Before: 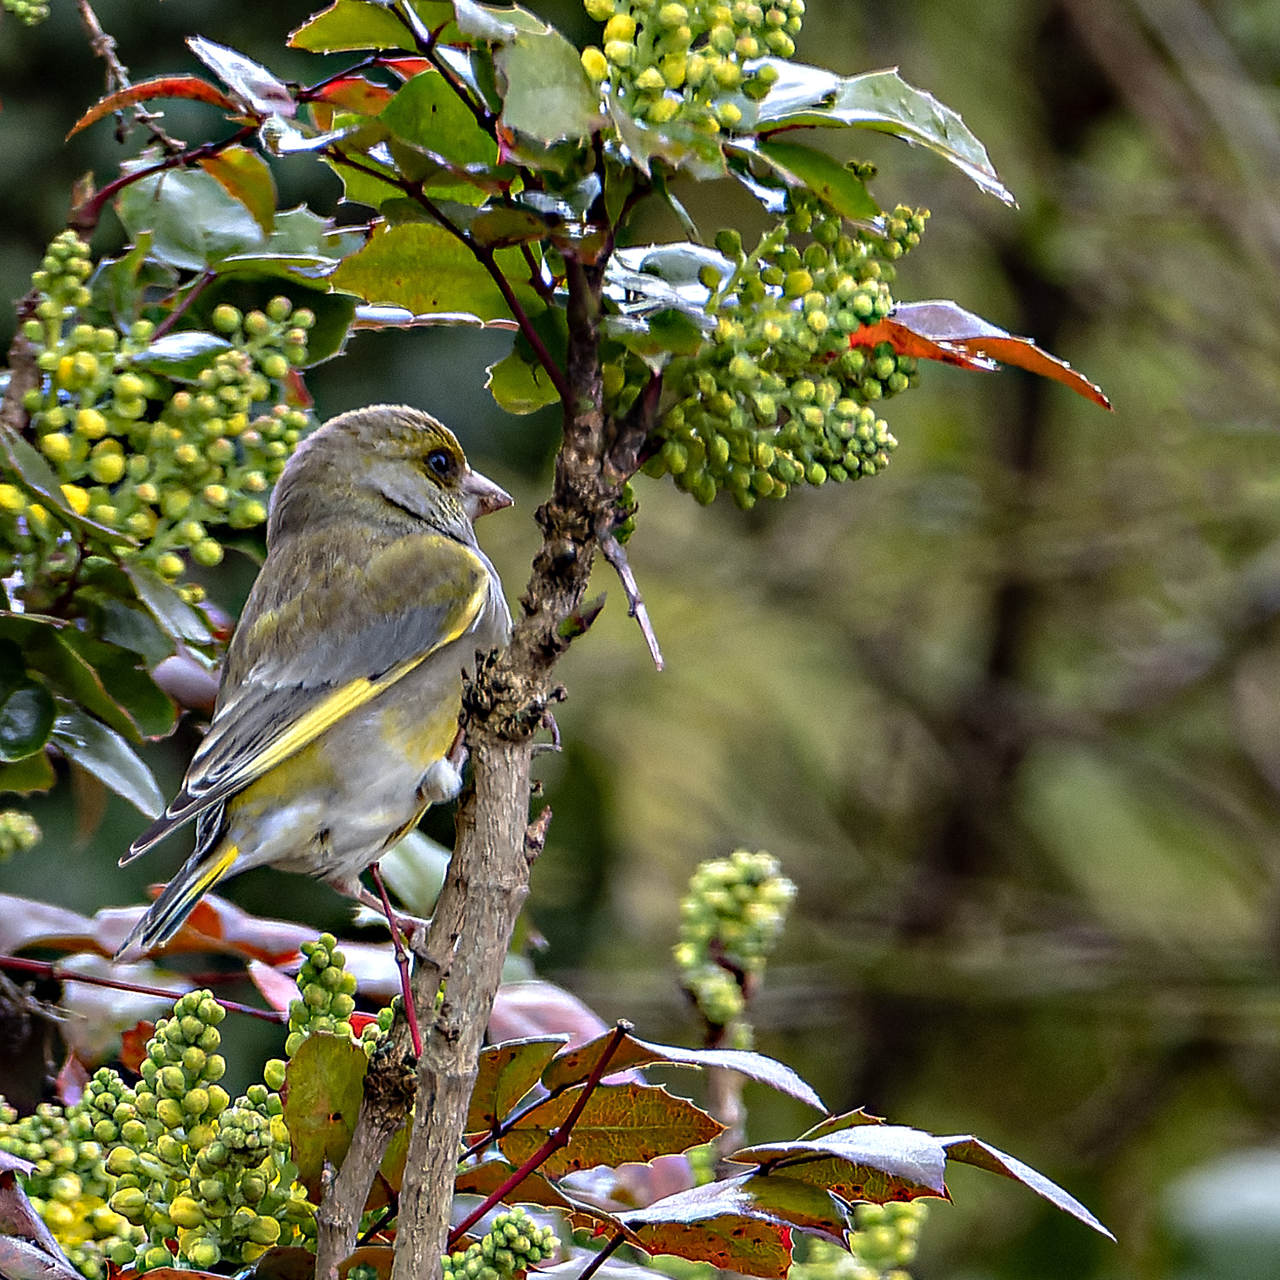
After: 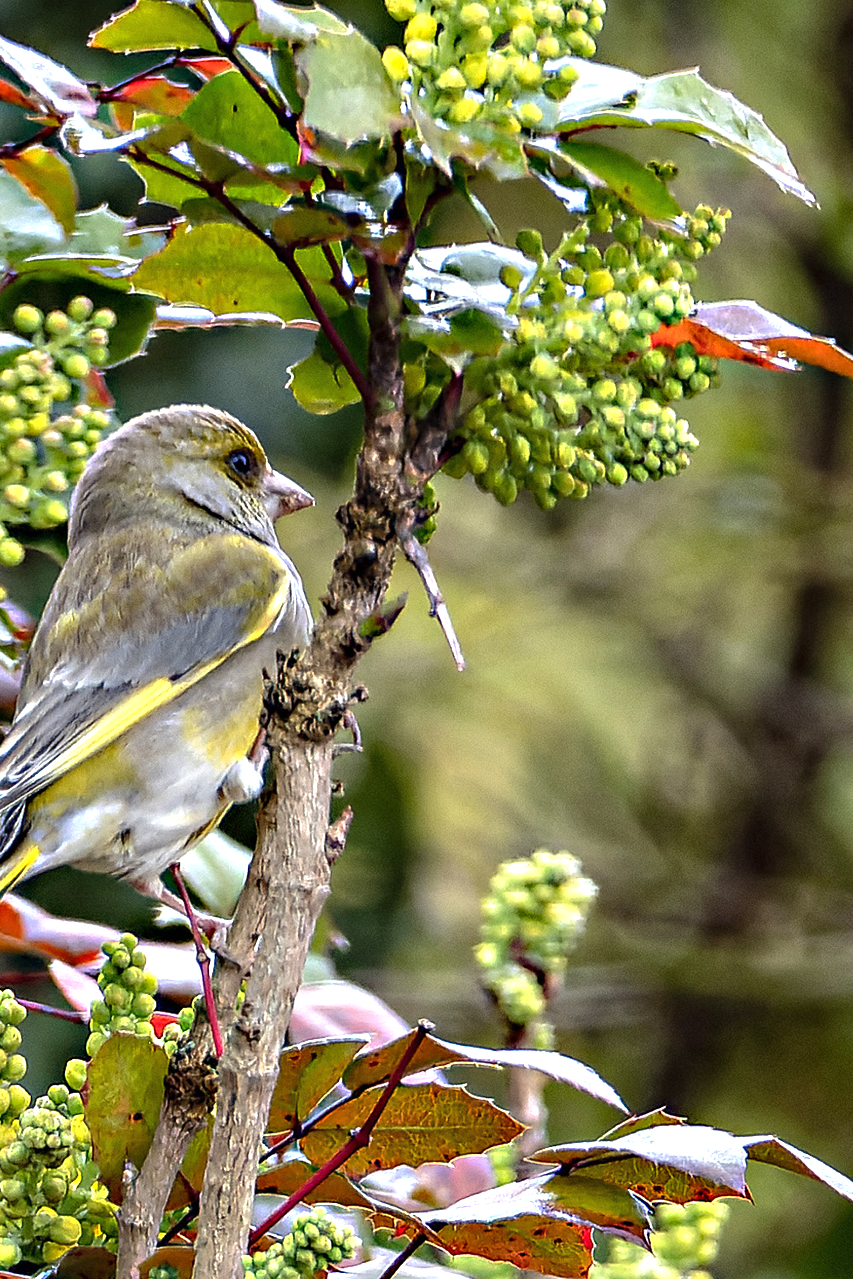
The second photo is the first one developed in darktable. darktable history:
exposure: black level correction 0, exposure 0.692 EV, compensate highlight preservation false
crop and rotate: left 15.55%, right 17.78%
